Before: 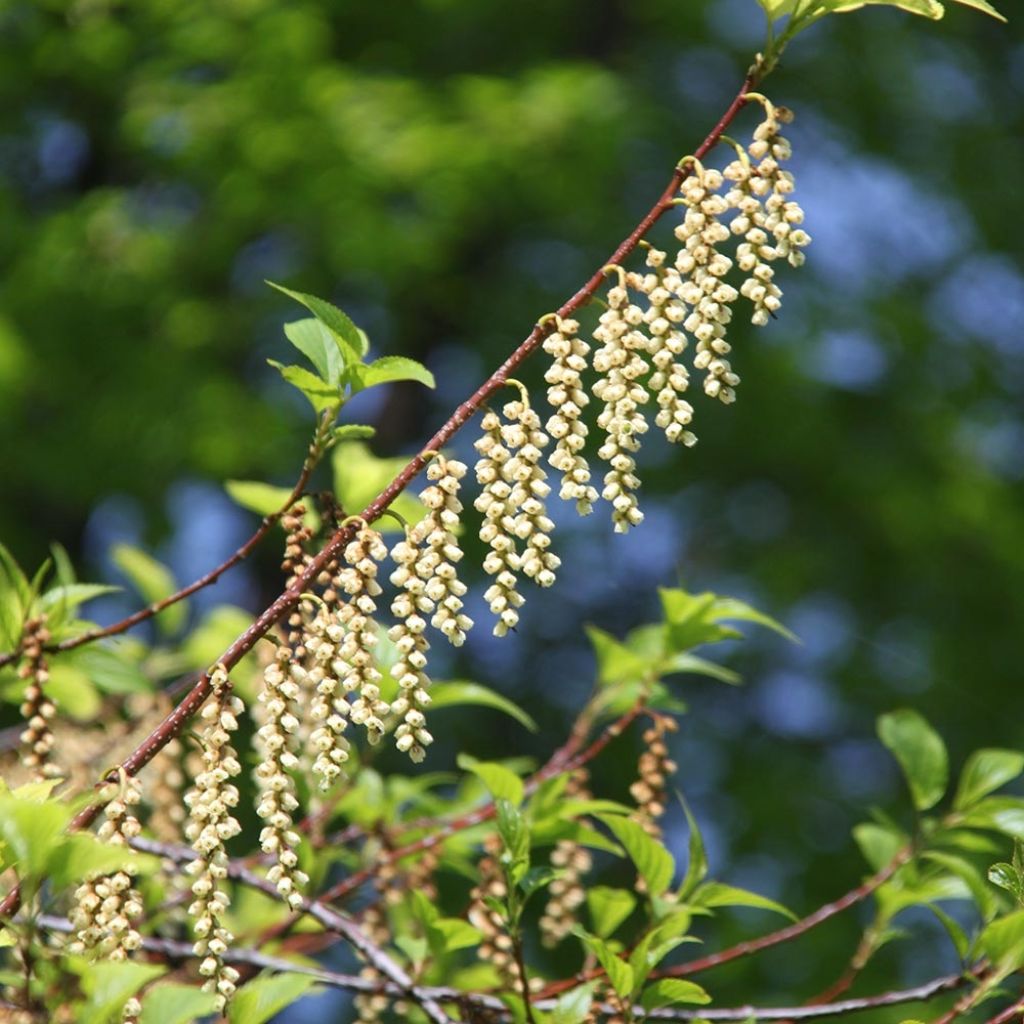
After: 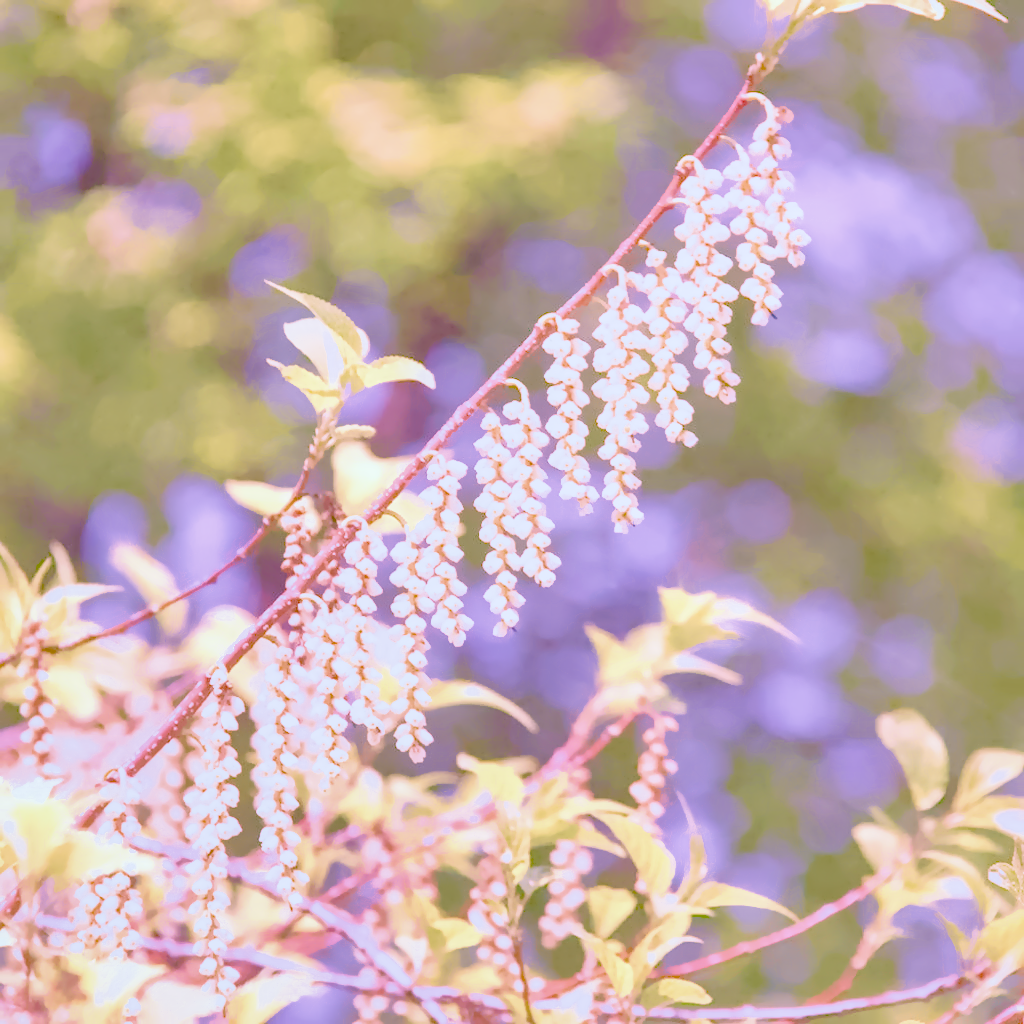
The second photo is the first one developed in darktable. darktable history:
local contrast: on, module defaults
color calibration: x 0.38, y 0.391, temperature 4086.74 K
denoise (profiled): preserve shadows 1.52, scattering 0.002, a [-1, 0, 0], compensate highlight preservation false
exposure: black level correction 0, exposure 0.7 EV, compensate exposure bias true, compensate highlight preservation false
filmic rgb: black relative exposure -7.65 EV, white relative exposure 4.56 EV, hardness 3.61
highlight reconstruction: on, module defaults
lens correction: scale 1.01, crop 1, focal 85, aperture 4.5, distance 2.07, camera "Canon EOS RP", lens "Canon RF 85mm F2 MACRO IS STM"
white balance: red 2.229, blue 1.46
velvia: on, module defaults
color balance rgb: perceptual saturation grading › global saturation 20%, perceptual saturation grading › highlights -50%, perceptual saturation grading › shadows 30%, perceptual brilliance grading › global brilliance 10%, perceptual brilliance grading › shadows 15%
shadows and highlights: on, module defaults
haze removal: compatibility mode true, adaptive false
